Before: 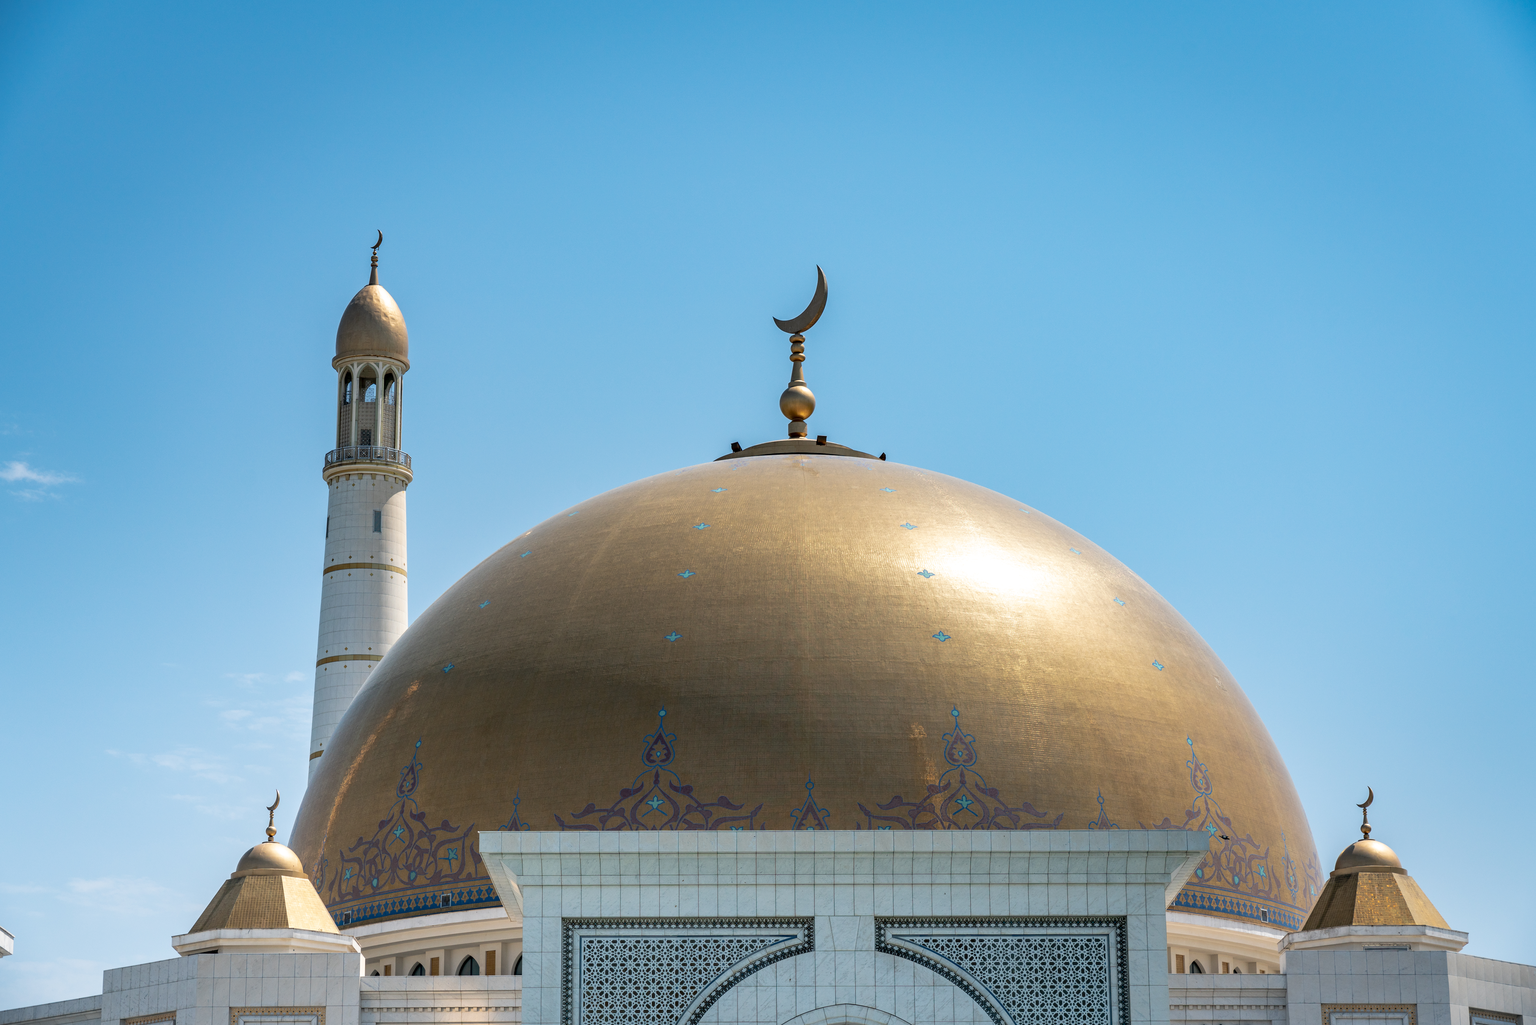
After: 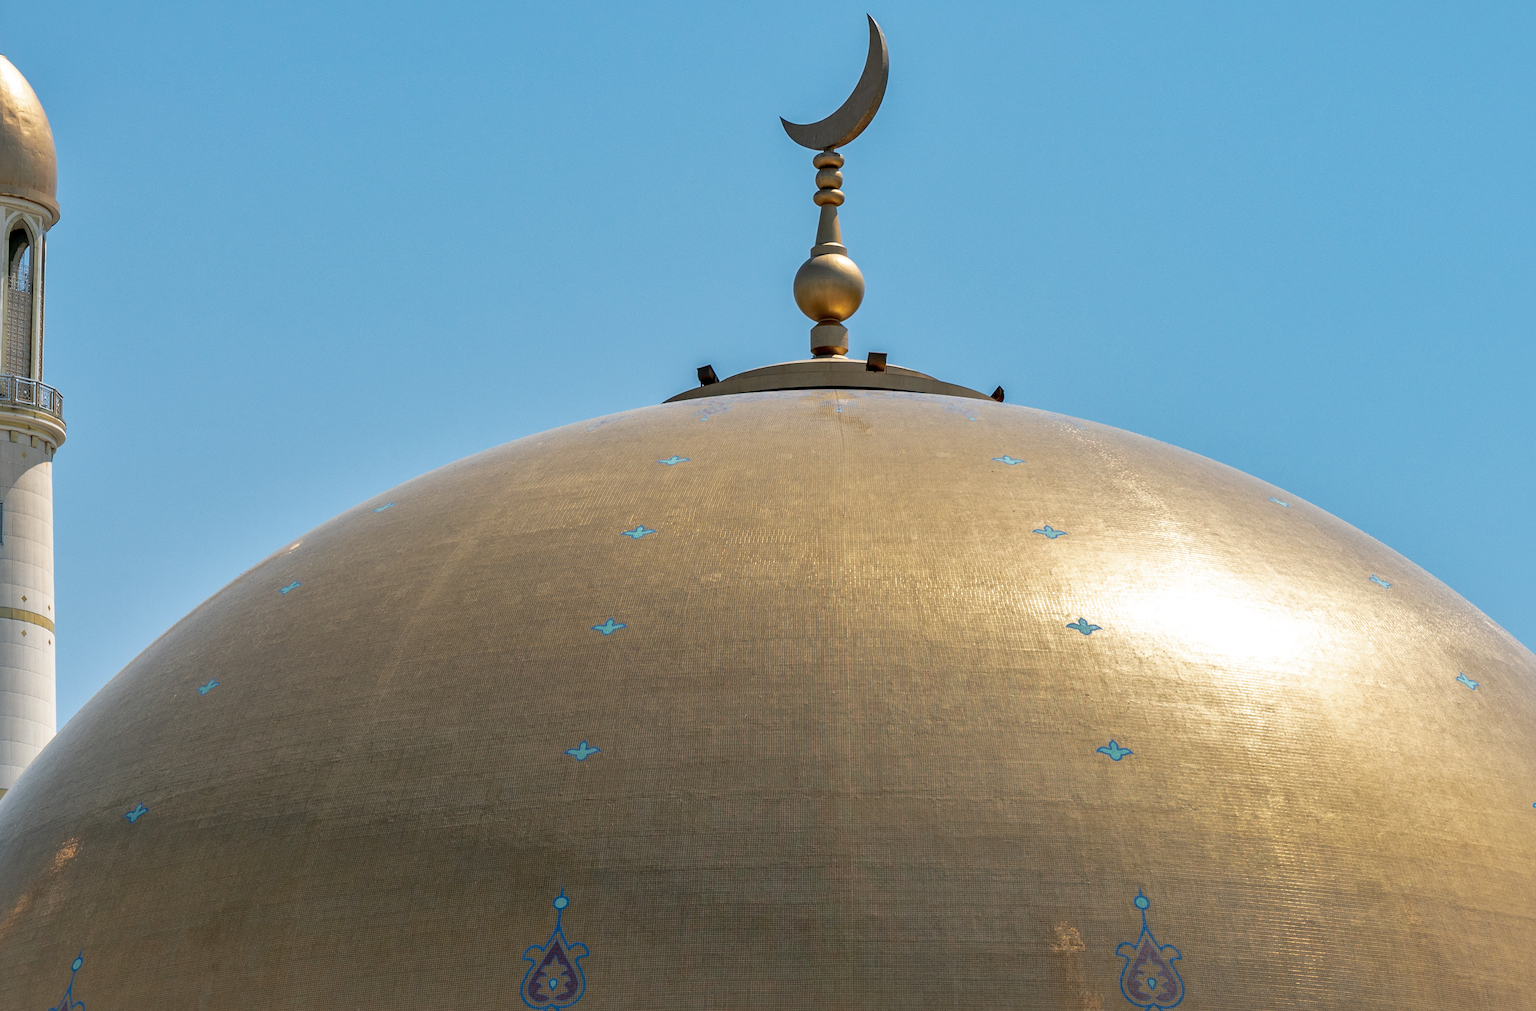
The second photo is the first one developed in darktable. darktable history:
shadows and highlights: on, module defaults
exposure: compensate highlight preservation false
crop: left 24.725%, top 25.184%, right 24.854%, bottom 25.054%
